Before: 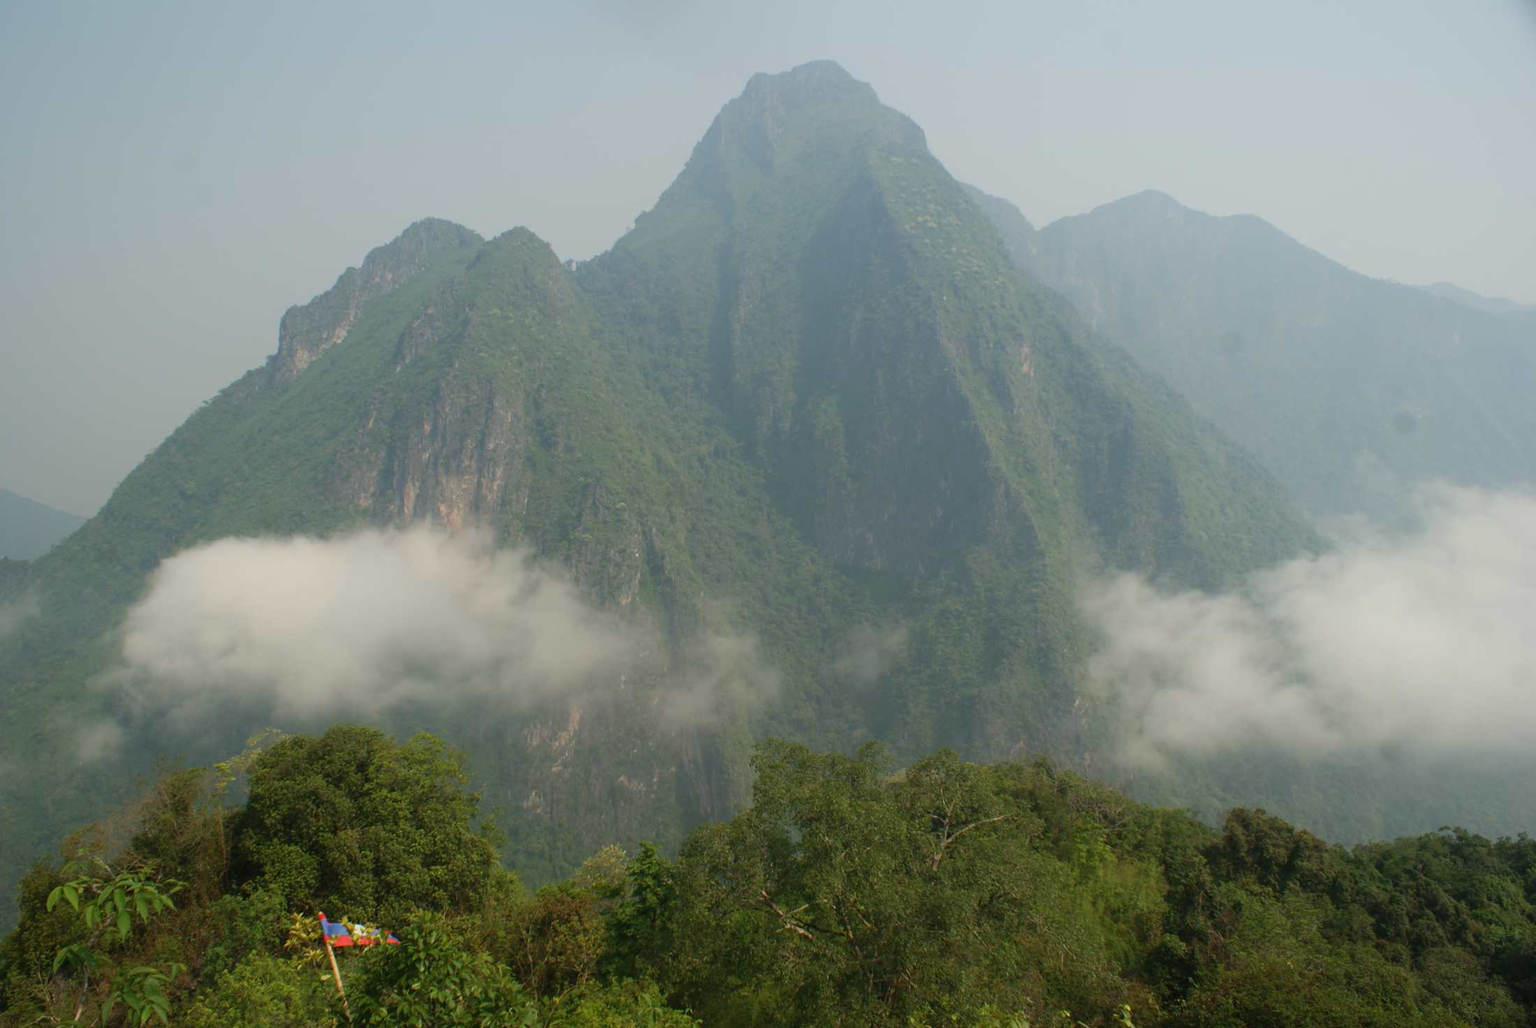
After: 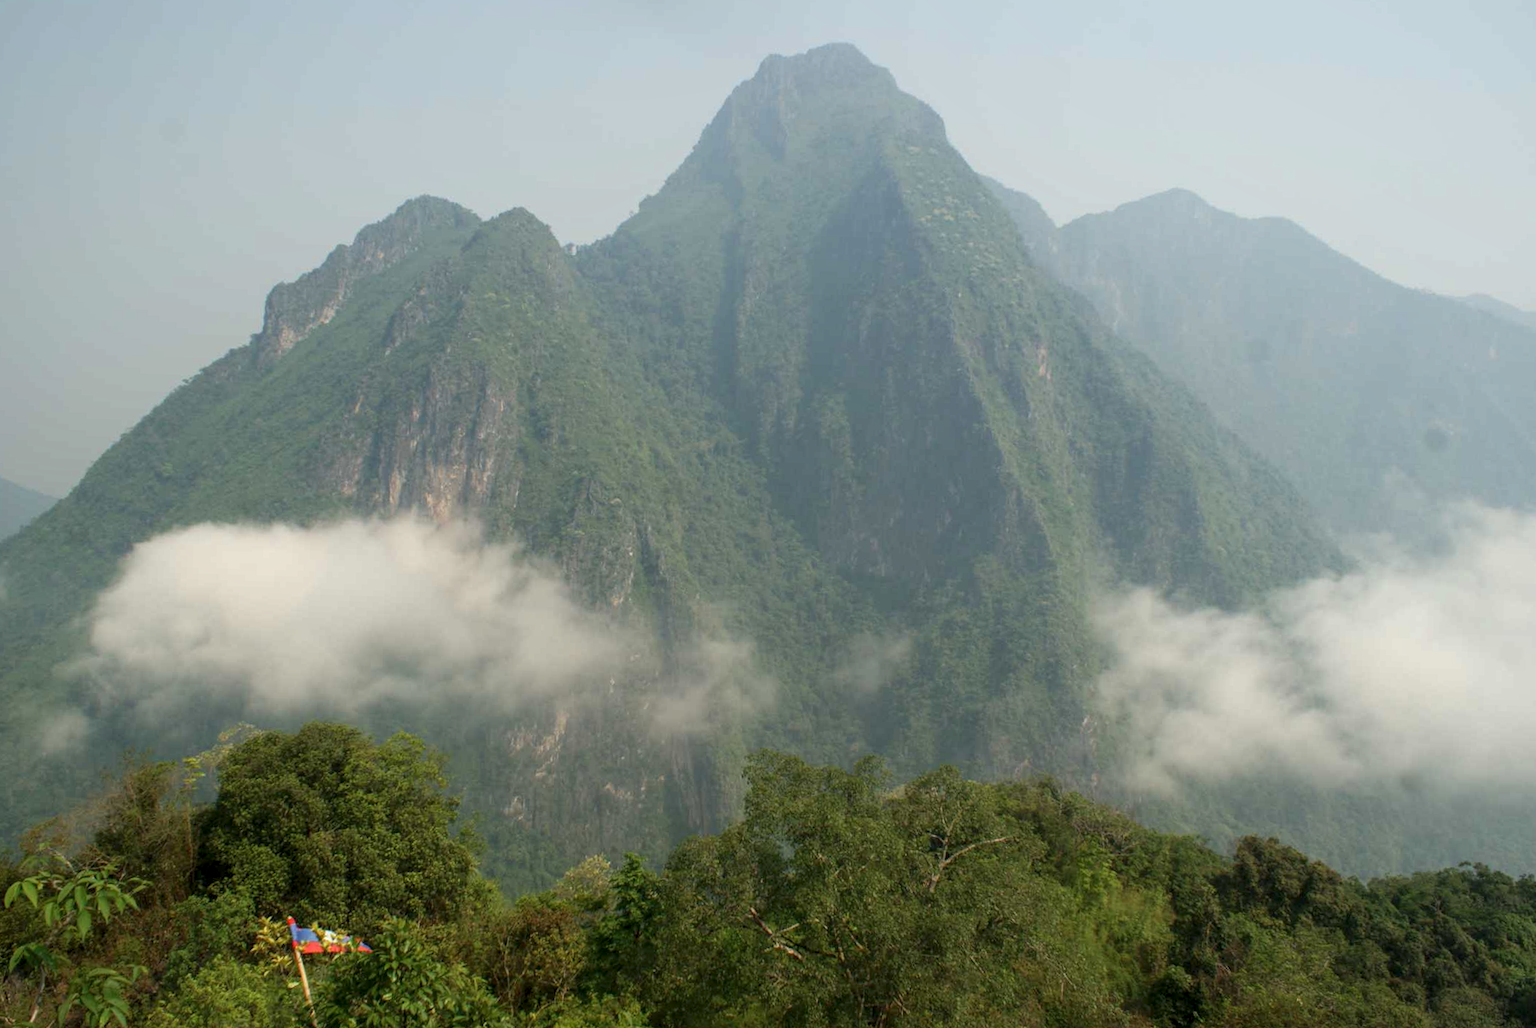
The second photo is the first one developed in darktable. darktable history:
local contrast: detail 130%
exposure: exposure 0.191 EV, compensate highlight preservation false
crop and rotate: angle -1.69°
